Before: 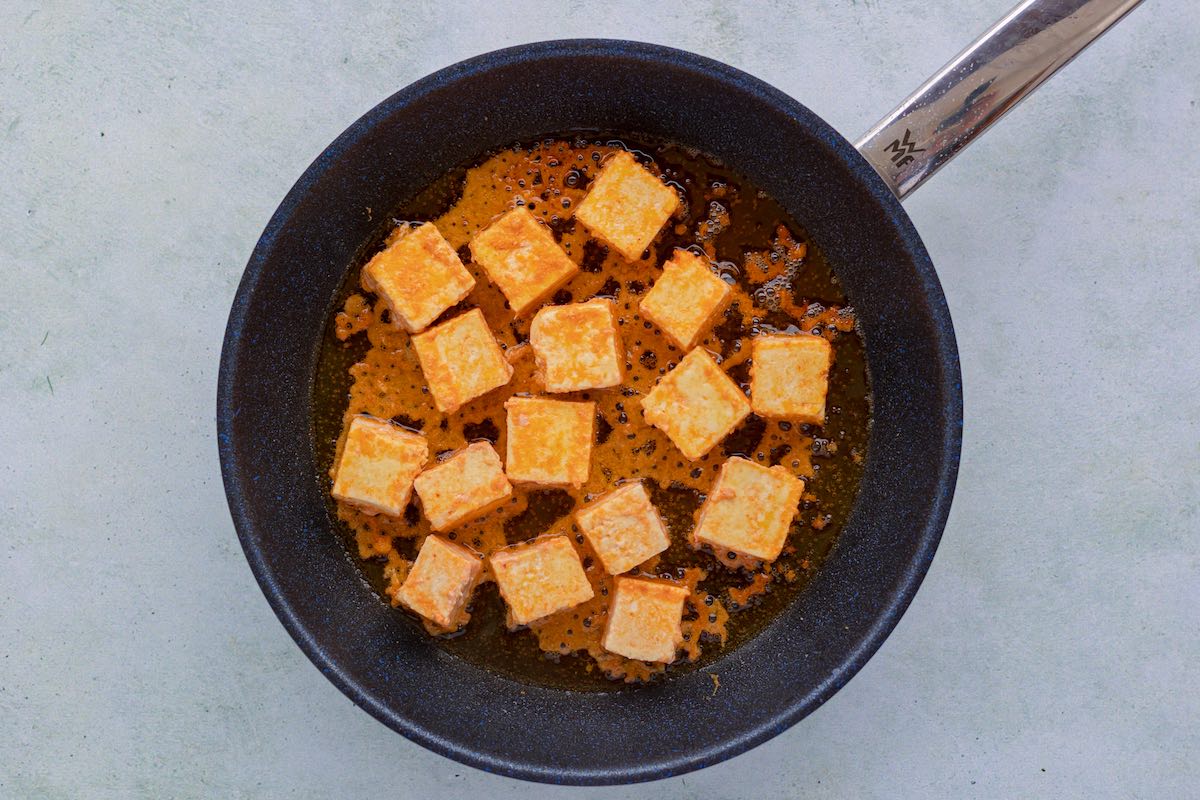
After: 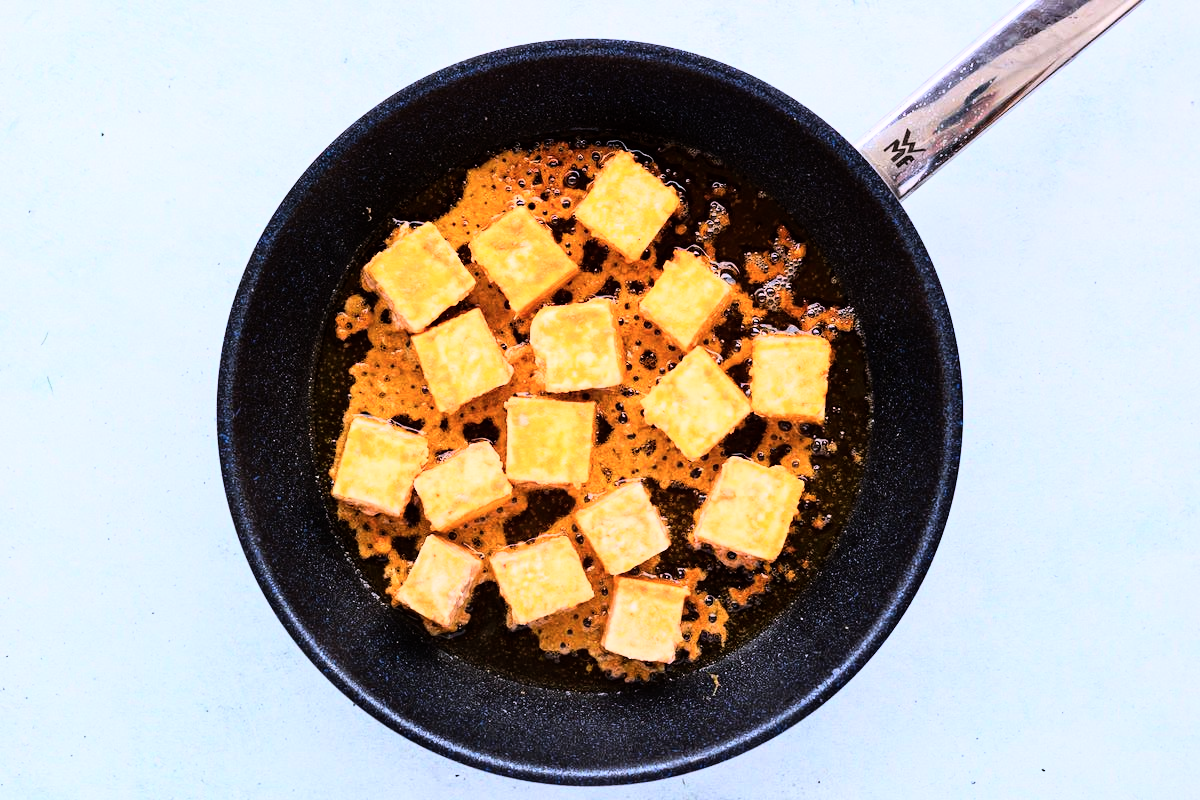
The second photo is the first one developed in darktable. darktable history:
color calibration: illuminant as shot in camera, x 0.358, y 0.373, temperature 4628.91 K
rgb curve: curves: ch0 [(0, 0) (0.21, 0.15) (0.24, 0.21) (0.5, 0.75) (0.75, 0.96) (0.89, 0.99) (1, 1)]; ch1 [(0, 0.02) (0.21, 0.13) (0.25, 0.2) (0.5, 0.67) (0.75, 0.9) (0.89, 0.97) (1, 1)]; ch2 [(0, 0.02) (0.21, 0.13) (0.25, 0.2) (0.5, 0.67) (0.75, 0.9) (0.89, 0.97) (1, 1)], compensate middle gray true
